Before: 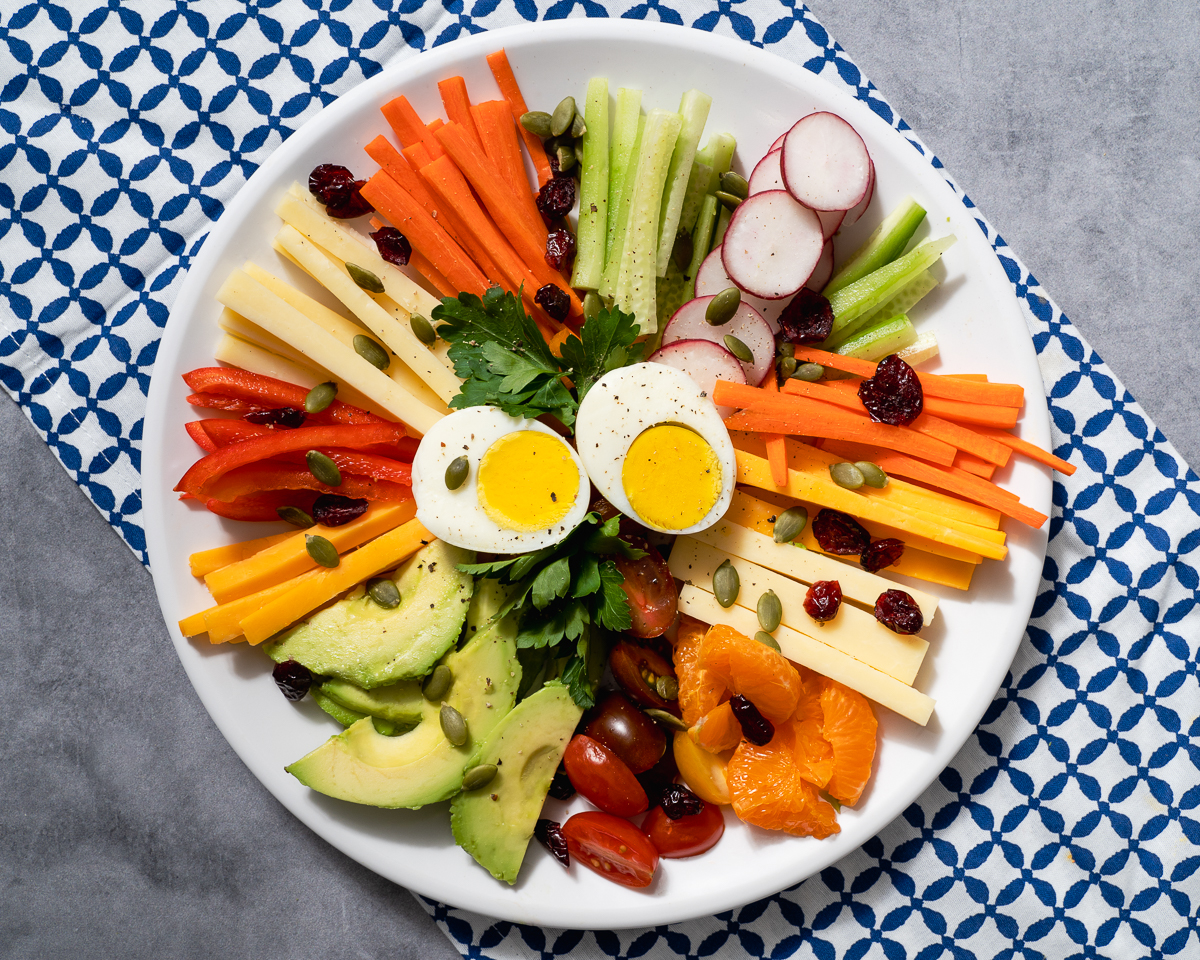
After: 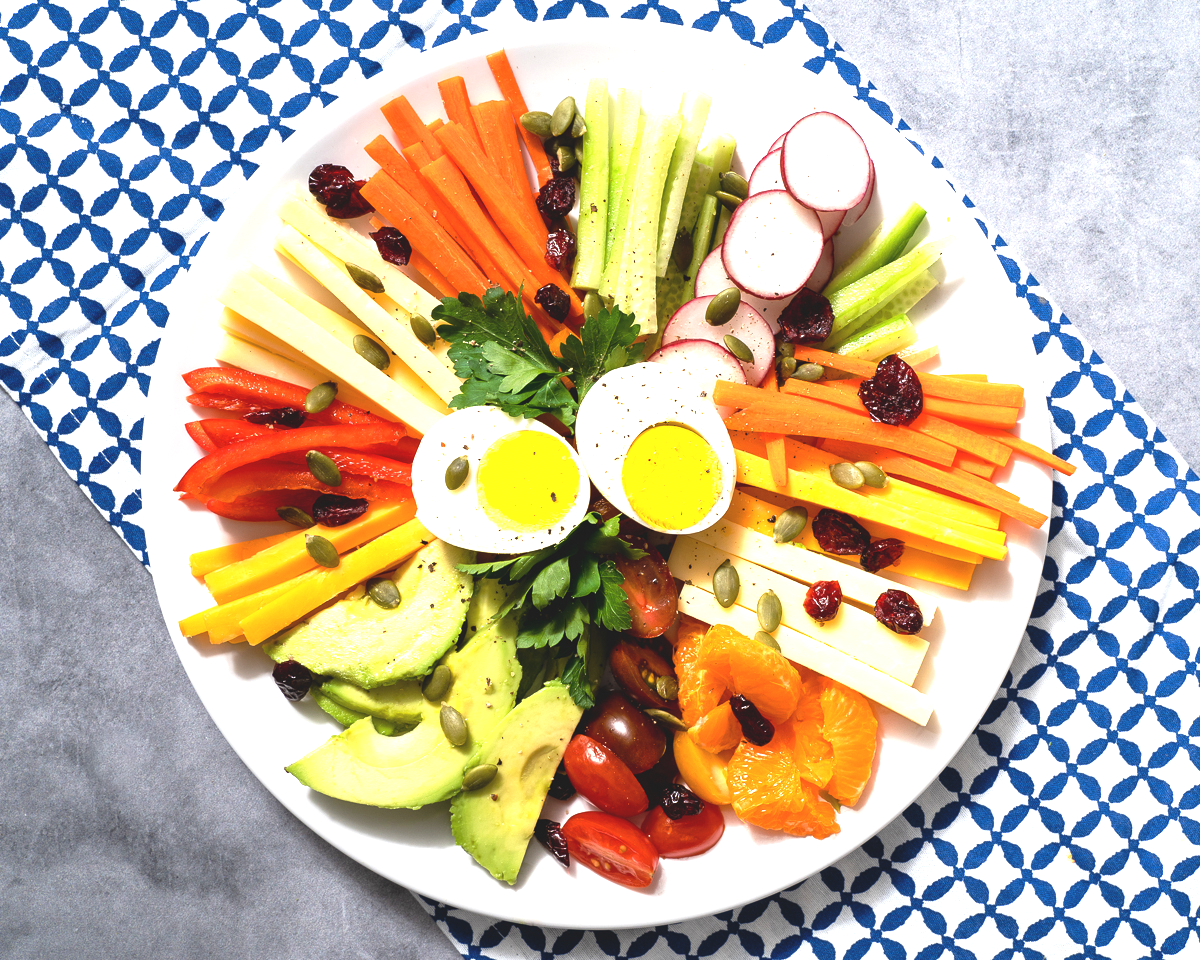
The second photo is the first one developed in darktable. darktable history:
exposure: black level correction -0.005, exposure 1 EV, compensate highlight preservation false
